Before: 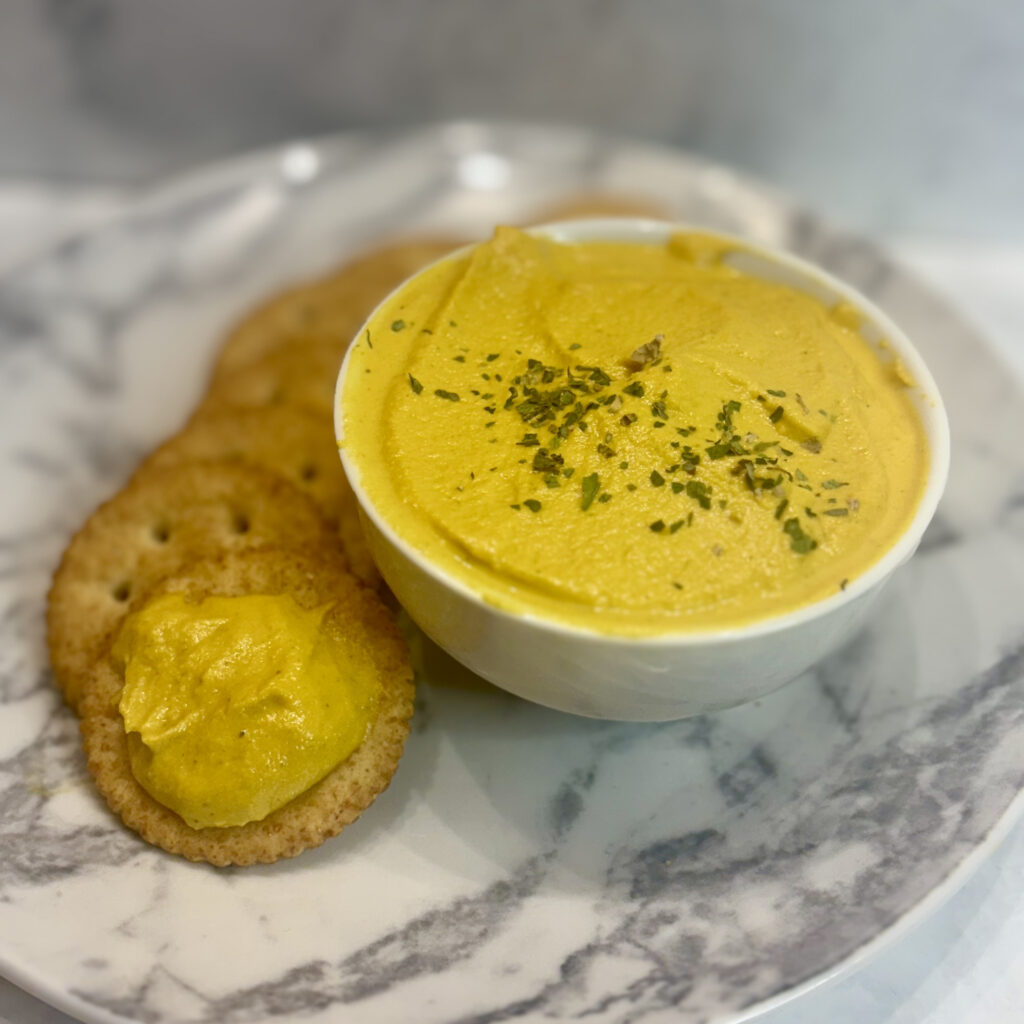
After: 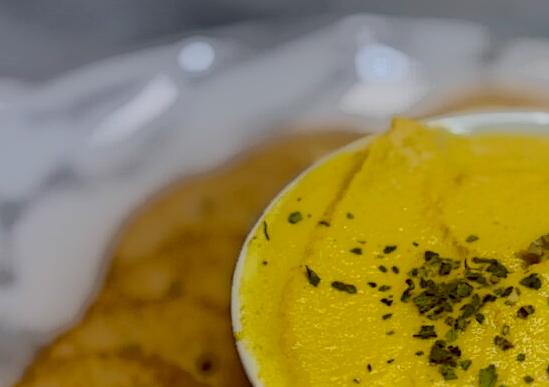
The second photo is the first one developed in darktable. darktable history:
color calibration: illuminant as shot in camera, x 0.37, y 0.382, temperature 4313.32 K
local contrast: highlights 0%, shadows 198%, detail 164%, midtone range 0.001
crop: left 10.121%, top 10.631%, right 36.218%, bottom 51.526%
contrast brightness saturation: saturation -0.05
sharpen: radius 2.167, amount 0.381, threshold 0
